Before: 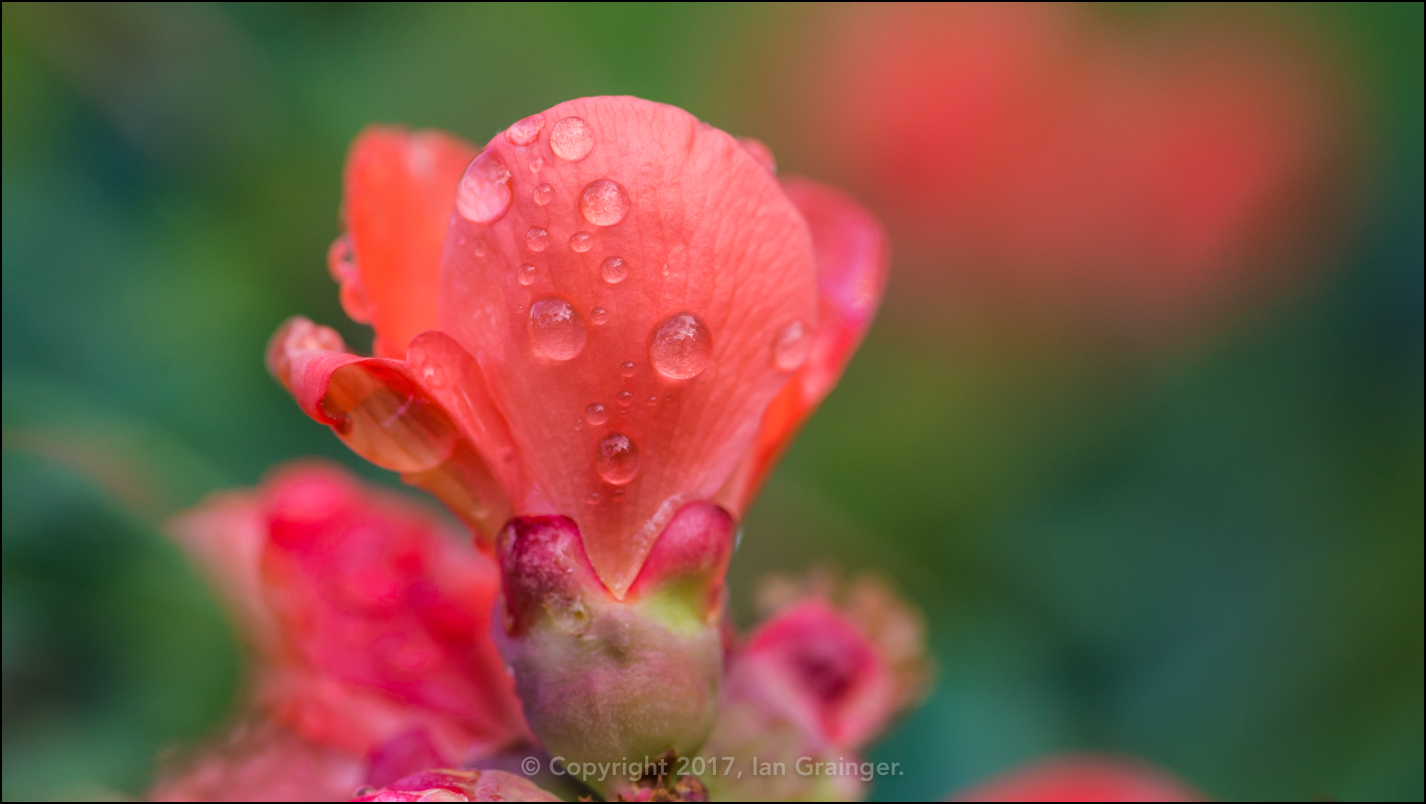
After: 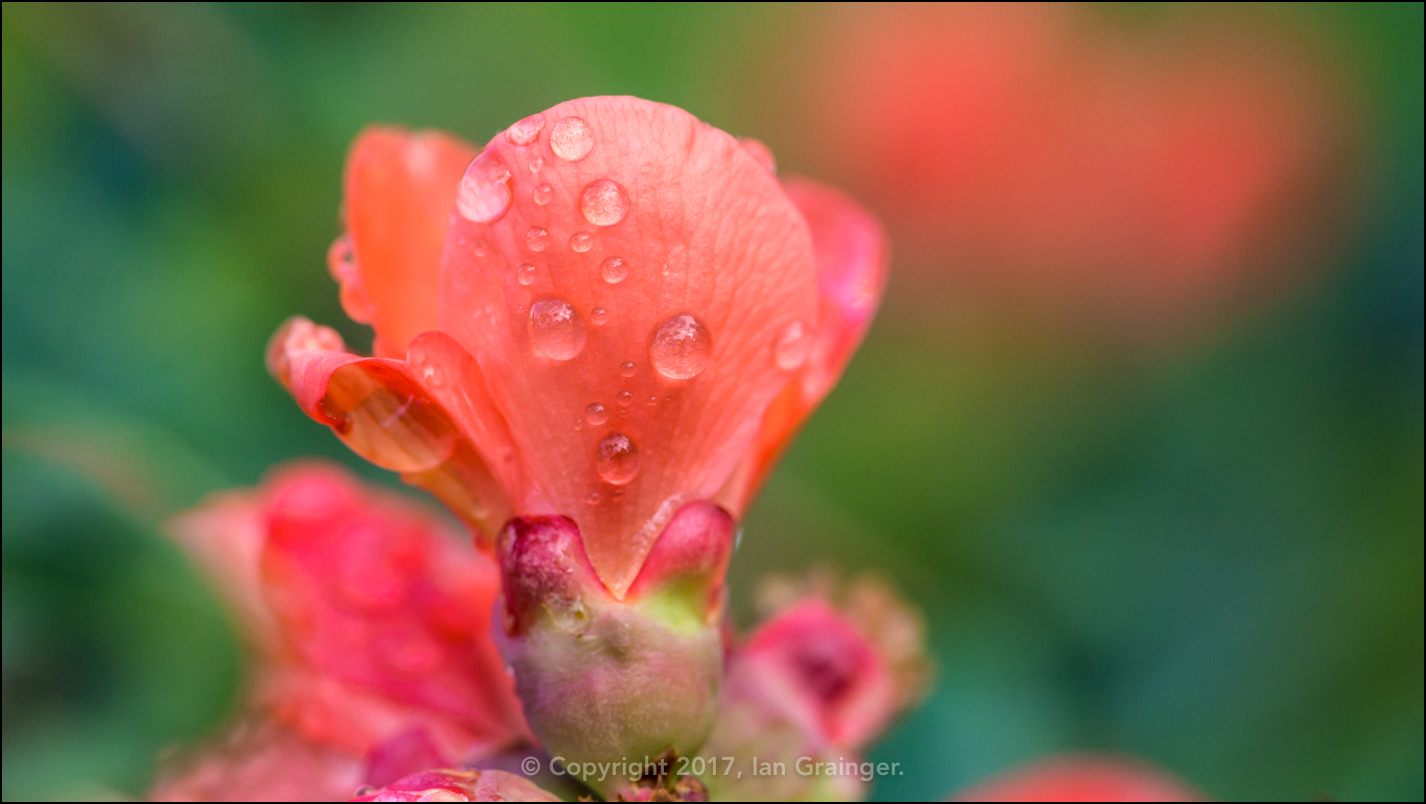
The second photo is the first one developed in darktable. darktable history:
exposure: black level correction 0.004, exposure 0.411 EV, compensate highlight preservation false
color correction: highlights a* -4.81, highlights b* 5.05, saturation 0.948
